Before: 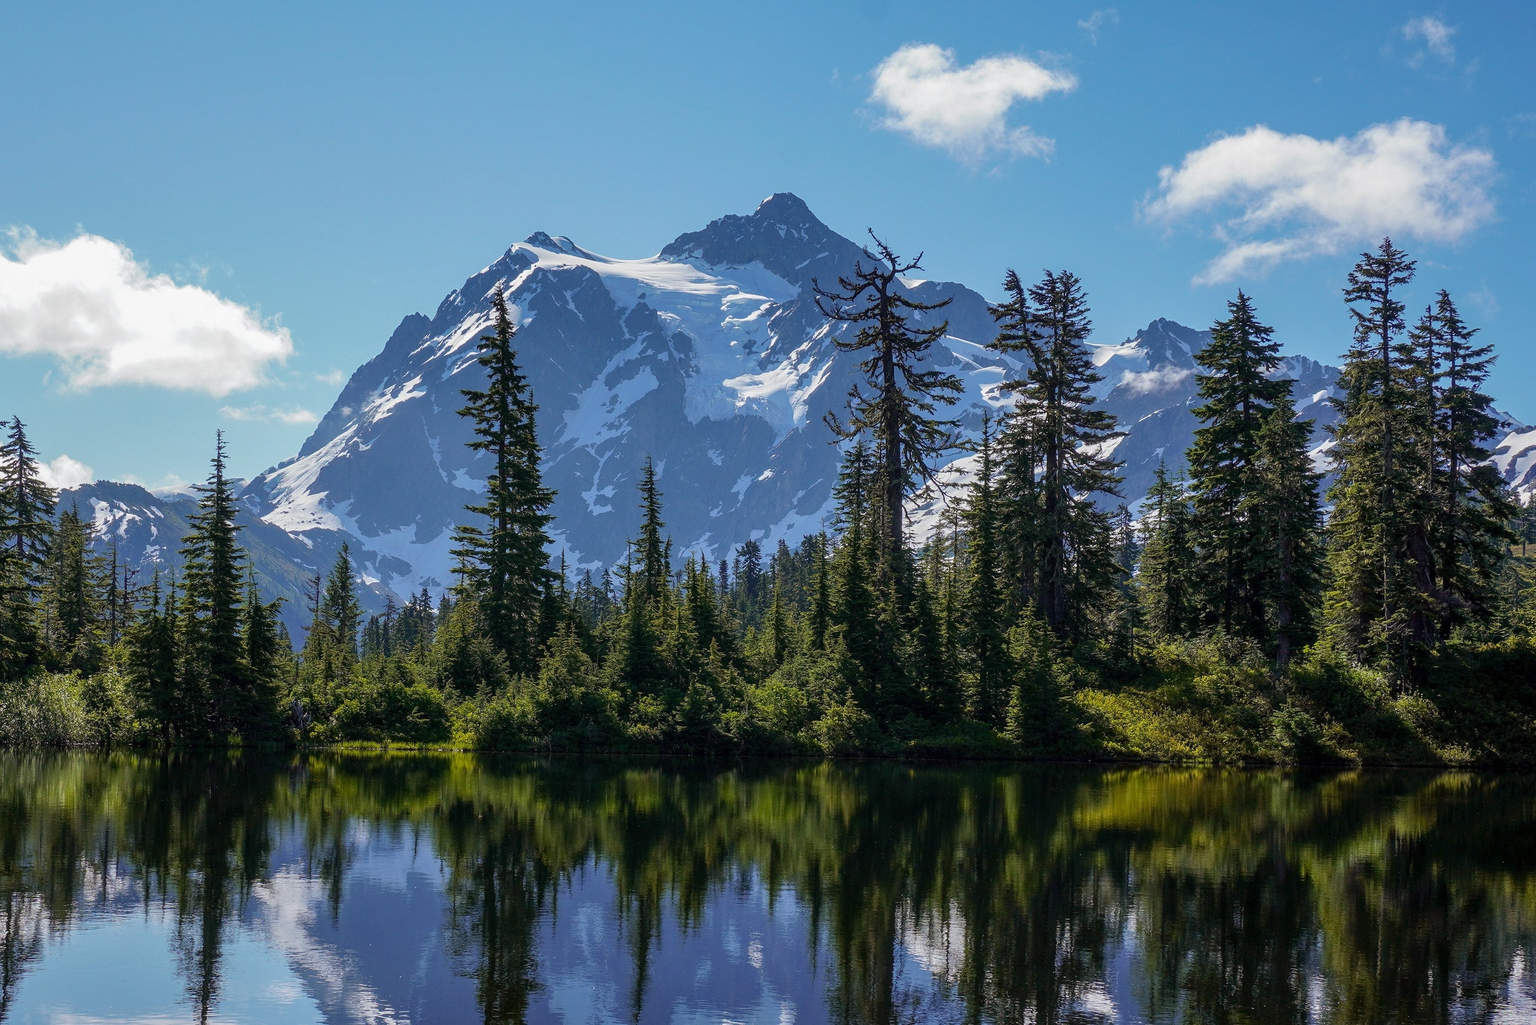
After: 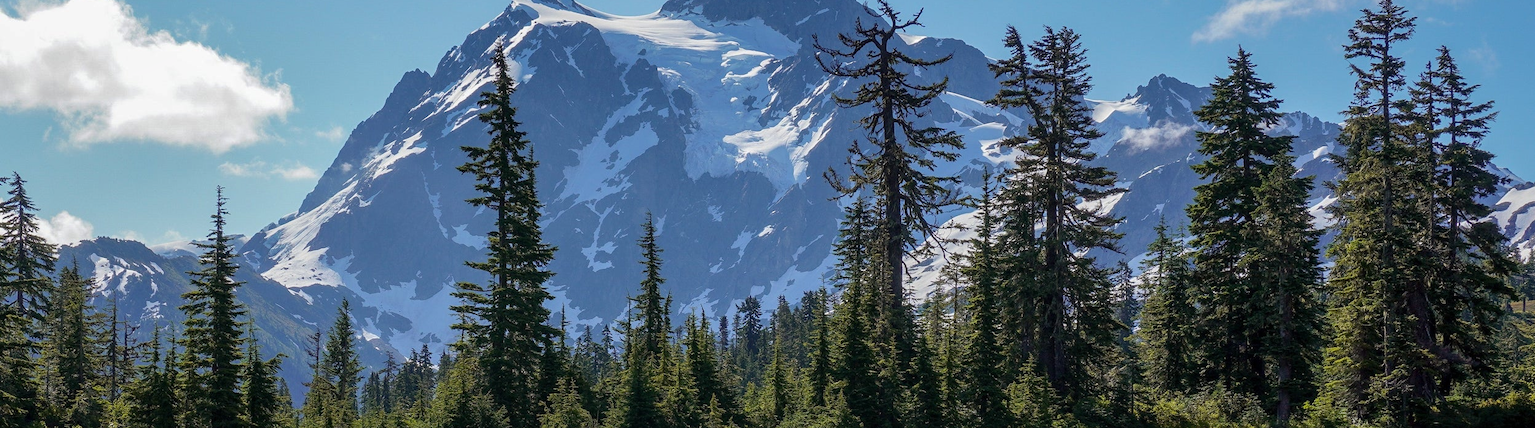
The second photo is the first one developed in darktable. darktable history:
shadows and highlights: shadows 10, white point adjustment 1, highlights -40
crop and rotate: top 23.84%, bottom 34.294%
